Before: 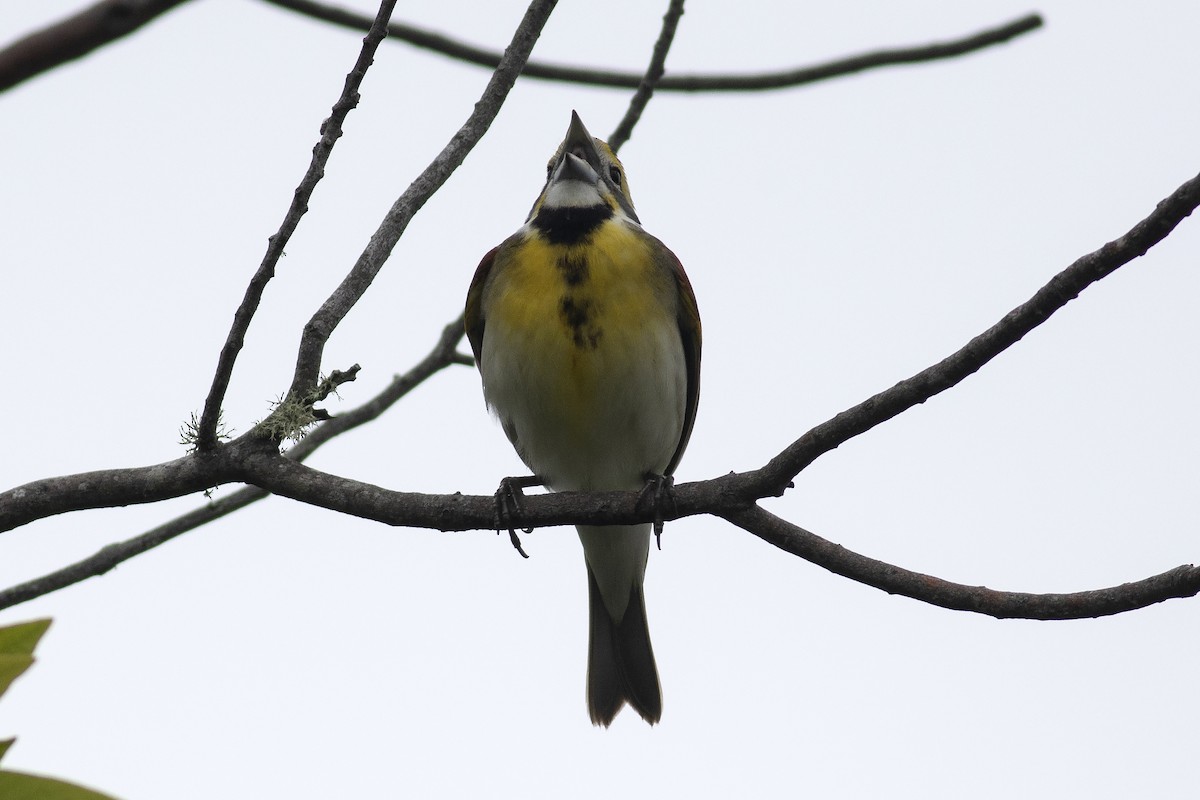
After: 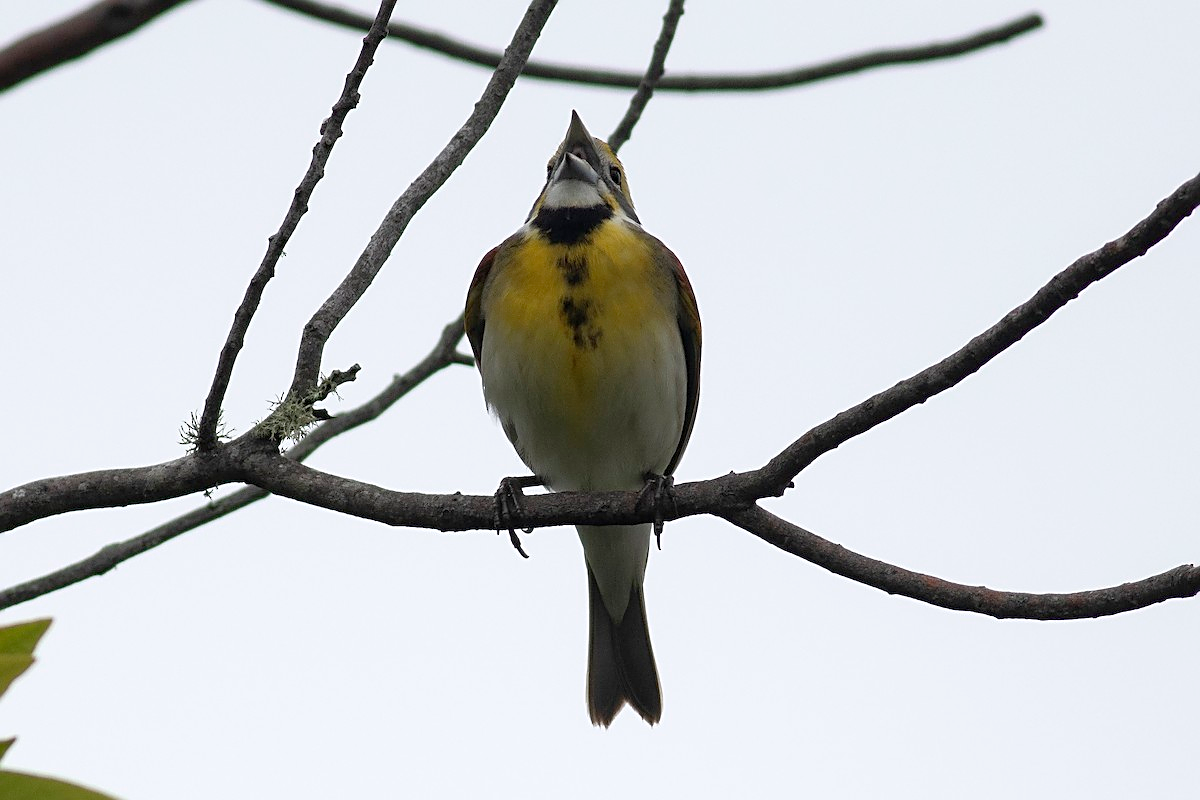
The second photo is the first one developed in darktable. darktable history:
rgb curve: curves: ch0 [(0, 0) (0.053, 0.068) (0.122, 0.128) (1, 1)]
sharpen: on, module defaults
